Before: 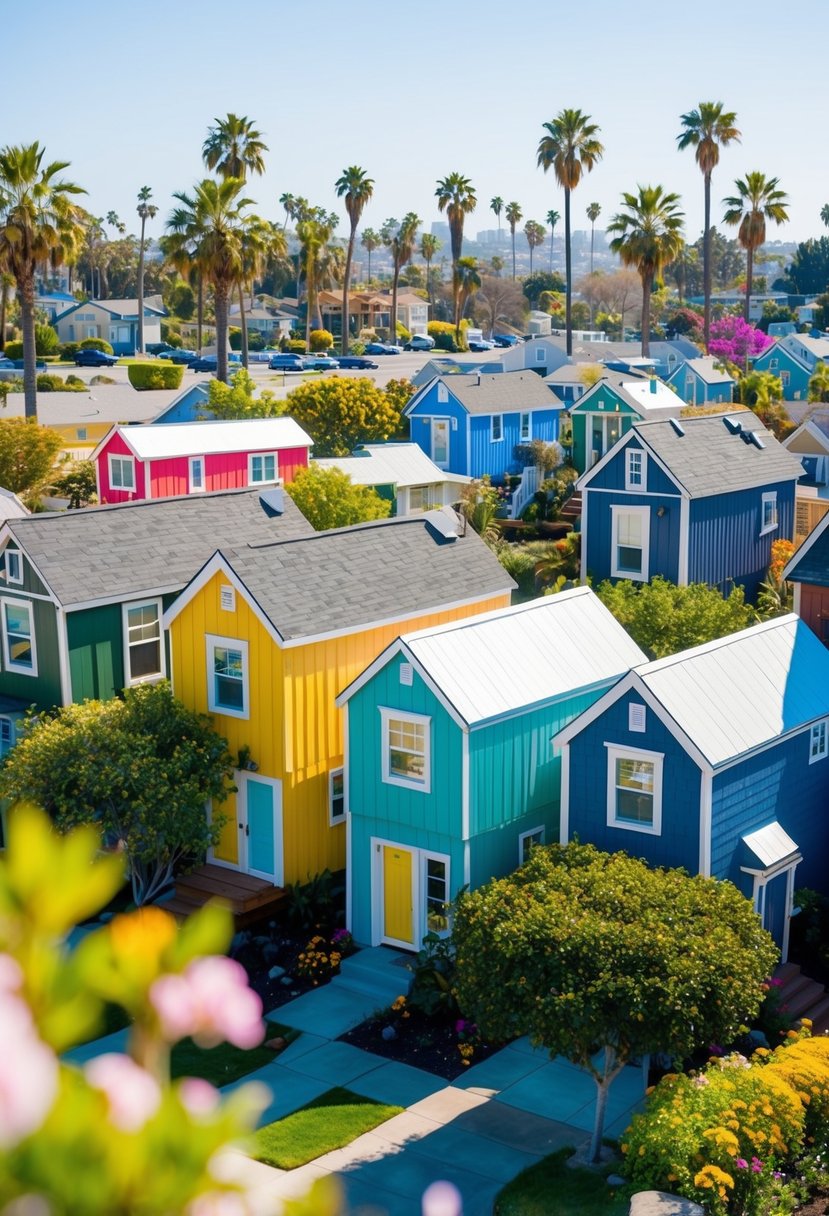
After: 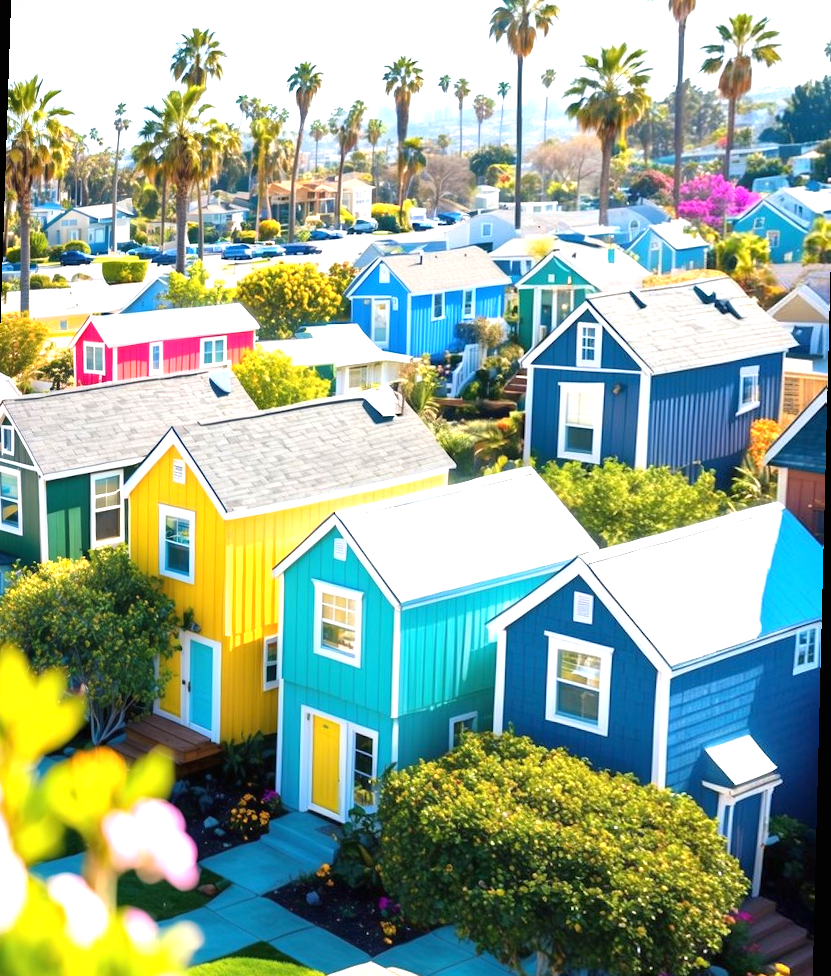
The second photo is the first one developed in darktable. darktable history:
crop and rotate: top 6.25%
rotate and perspective: rotation 1.69°, lens shift (vertical) -0.023, lens shift (horizontal) -0.291, crop left 0.025, crop right 0.988, crop top 0.092, crop bottom 0.842
exposure: black level correction 0, exposure 1.198 EV, compensate exposure bias true, compensate highlight preservation false
